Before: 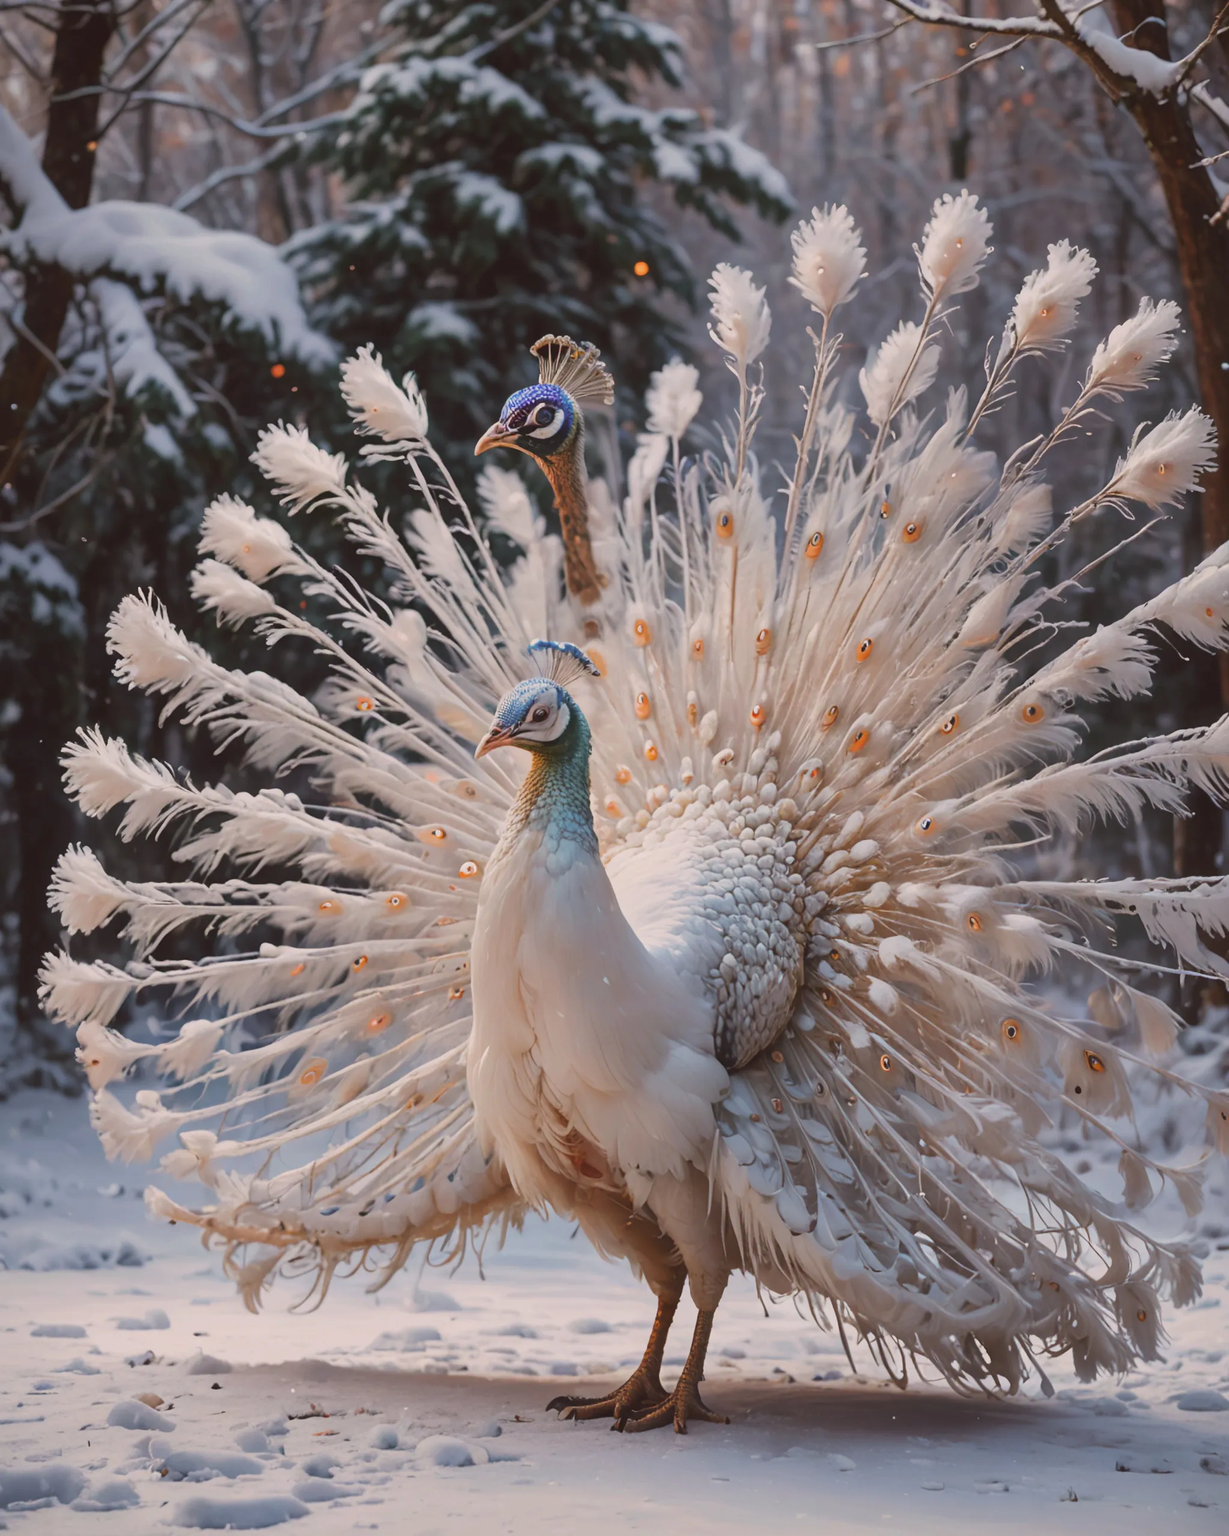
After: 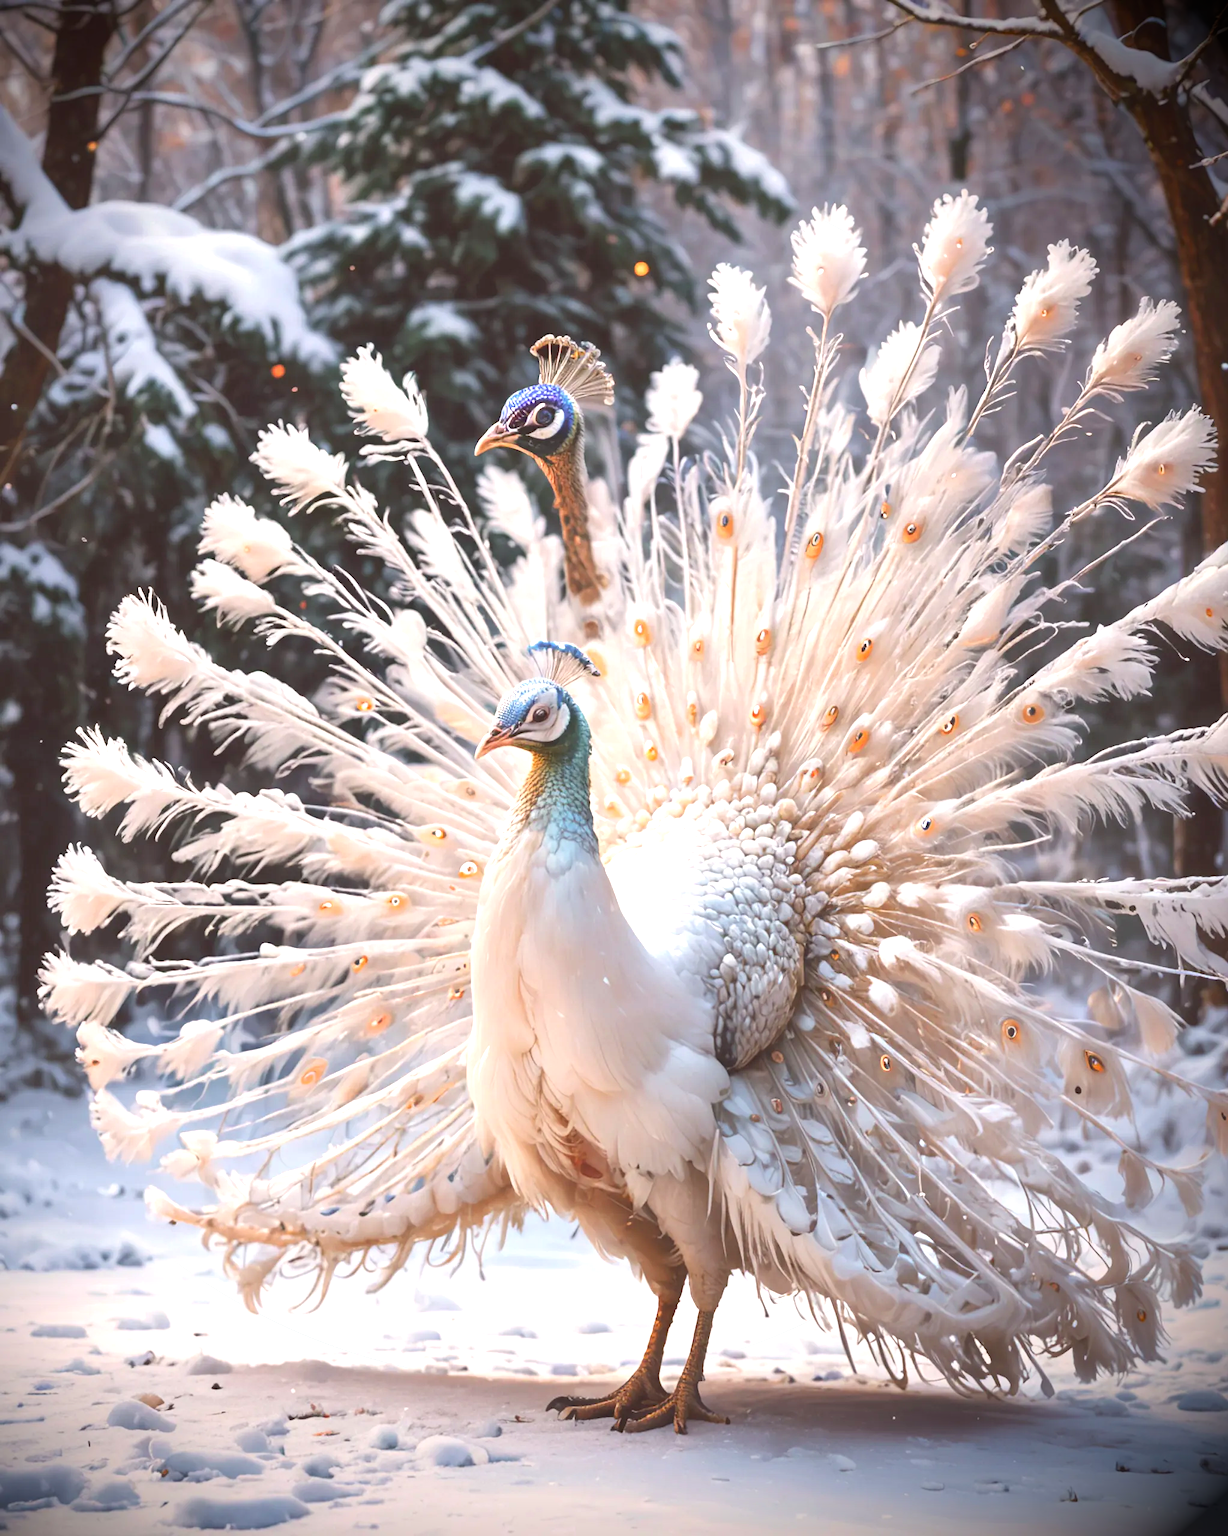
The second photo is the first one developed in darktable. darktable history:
vignetting: brightness -0.987, saturation 0.489, center (-0.12, -0.002), unbound false
exposure: black level correction 0, exposure 1.172 EV, compensate highlight preservation false
